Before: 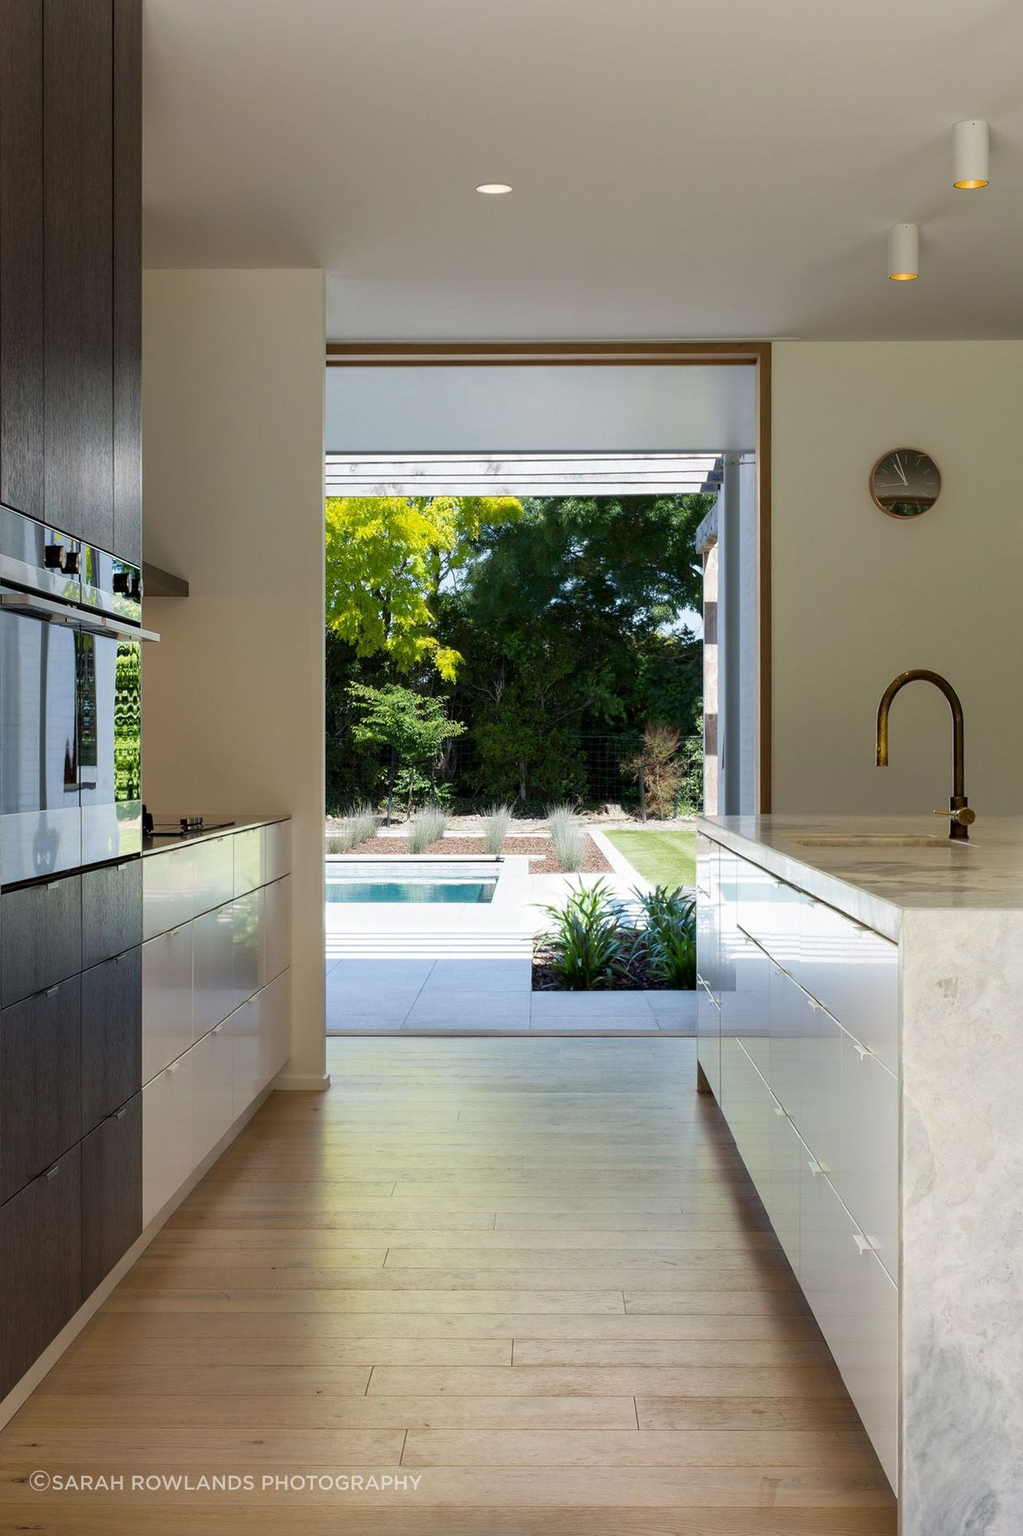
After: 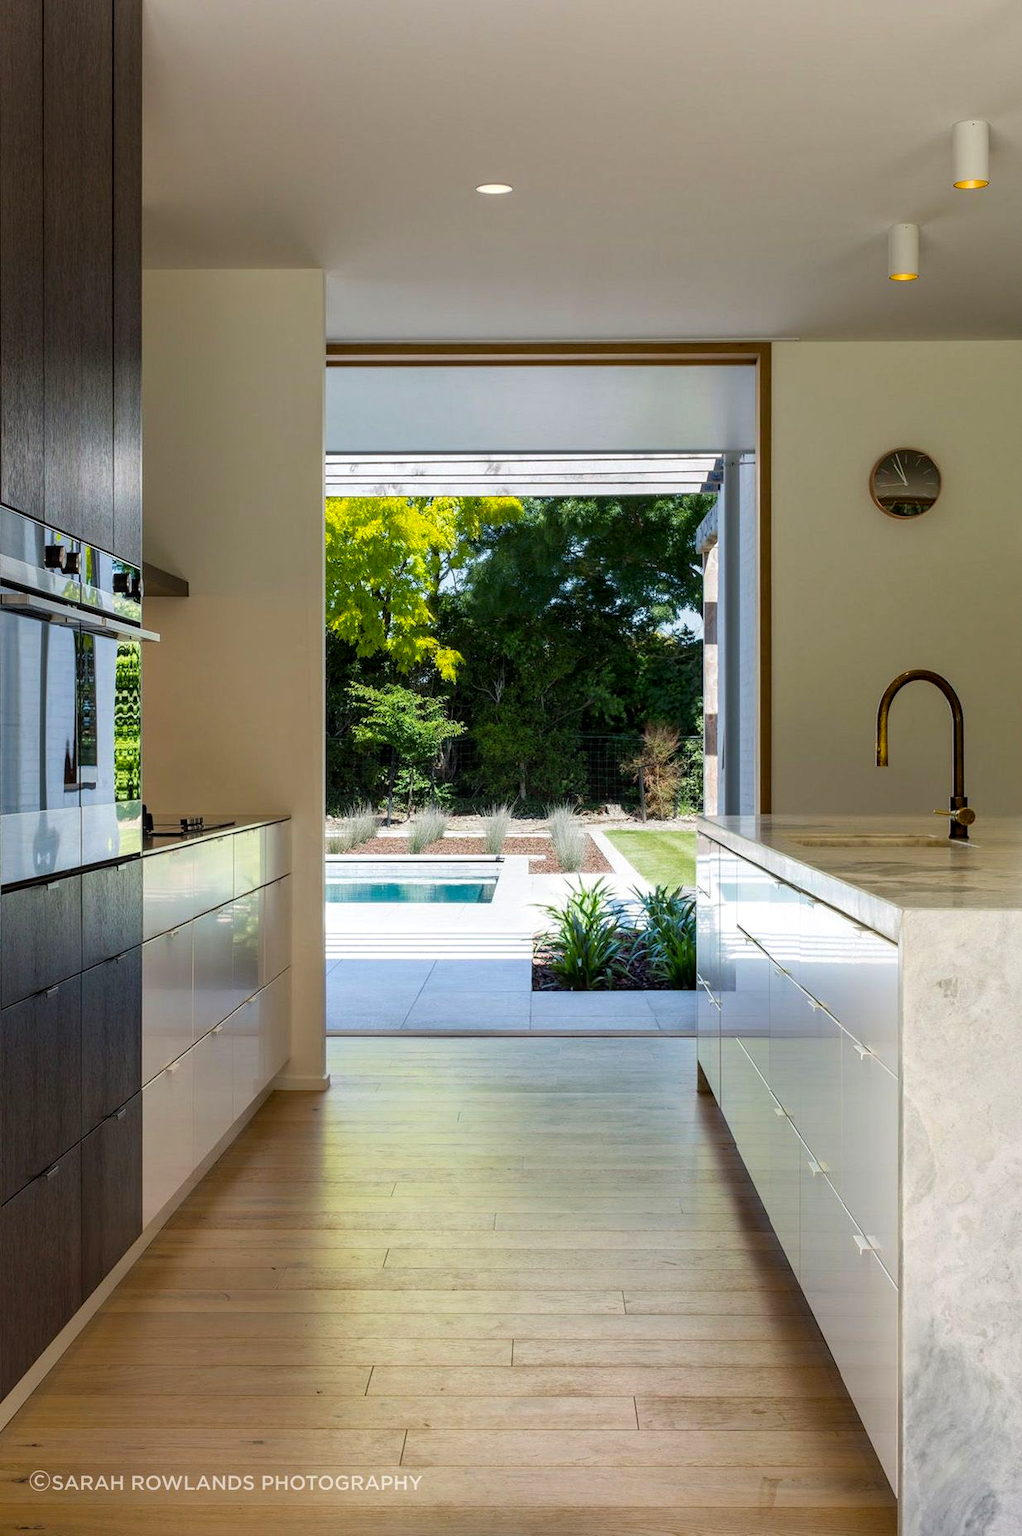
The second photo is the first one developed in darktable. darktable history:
local contrast: on, module defaults
color balance rgb: perceptual saturation grading › global saturation 19.755%, global vibrance 9.155%
